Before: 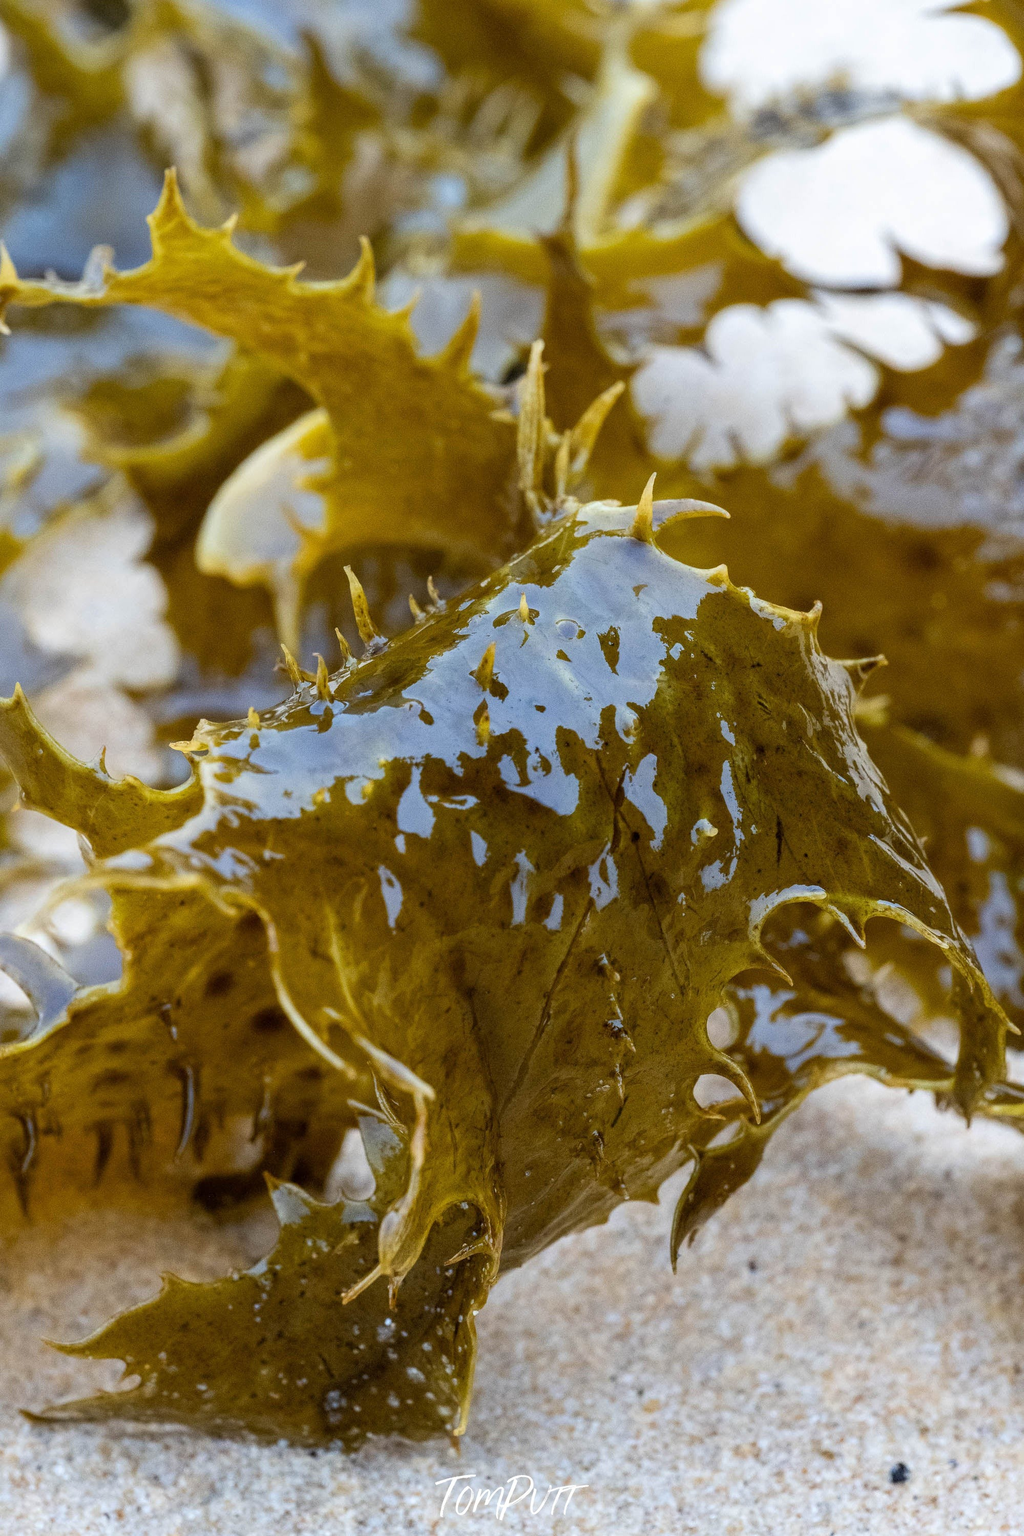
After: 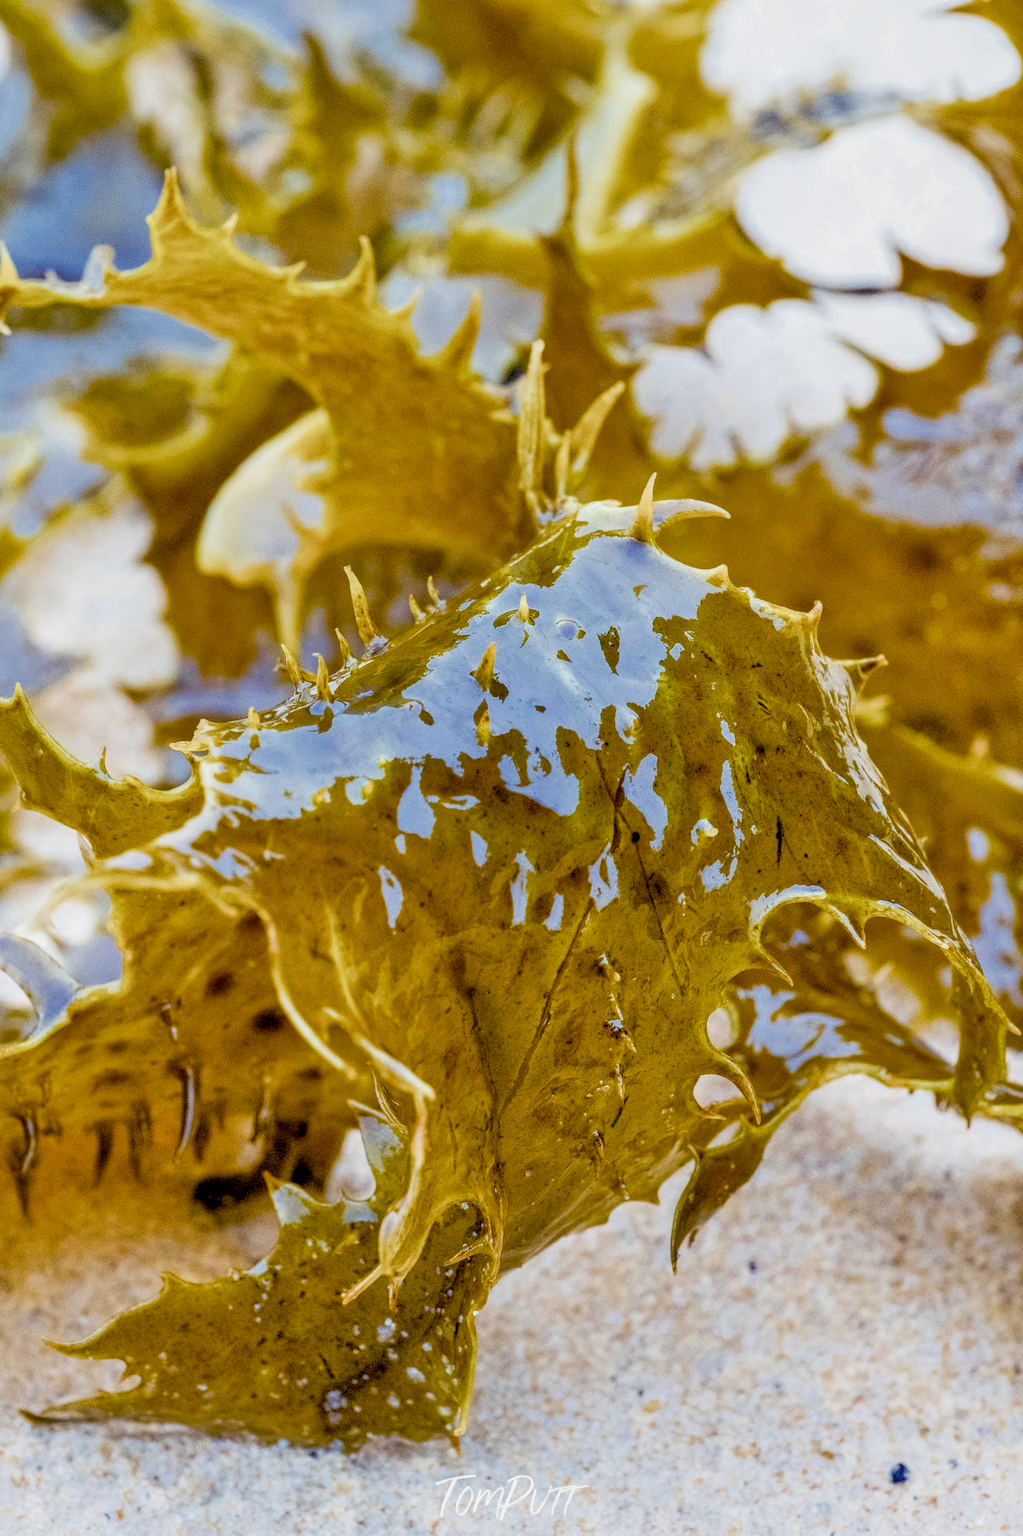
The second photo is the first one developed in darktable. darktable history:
color balance rgb: shadows lift › luminance -28.489%, shadows lift › chroma 15.232%, shadows lift › hue 269.57°, perceptual saturation grading › global saturation 37.312%, perceptual saturation grading › shadows 35.043%, global vibrance 20%
exposure: black level correction 0, exposure 0.499 EV, compensate highlight preservation false
filmic rgb: black relative exposure -7.65 EV, white relative exposure 4.56 EV, hardness 3.61, add noise in highlights 0.001, preserve chrominance max RGB, color science v3 (2019), use custom middle-gray values true, contrast in highlights soft
tone equalizer: -7 EV 0.165 EV, -6 EV 0.564 EV, -5 EV 1.18 EV, -4 EV 1.36 EV, -3 EV 1.17 EV, -2 EV 0.6 EV, -1 EV 0.147 EV
local contrast: detail 130%
levels: levels [0, 0.492, 0.984]
